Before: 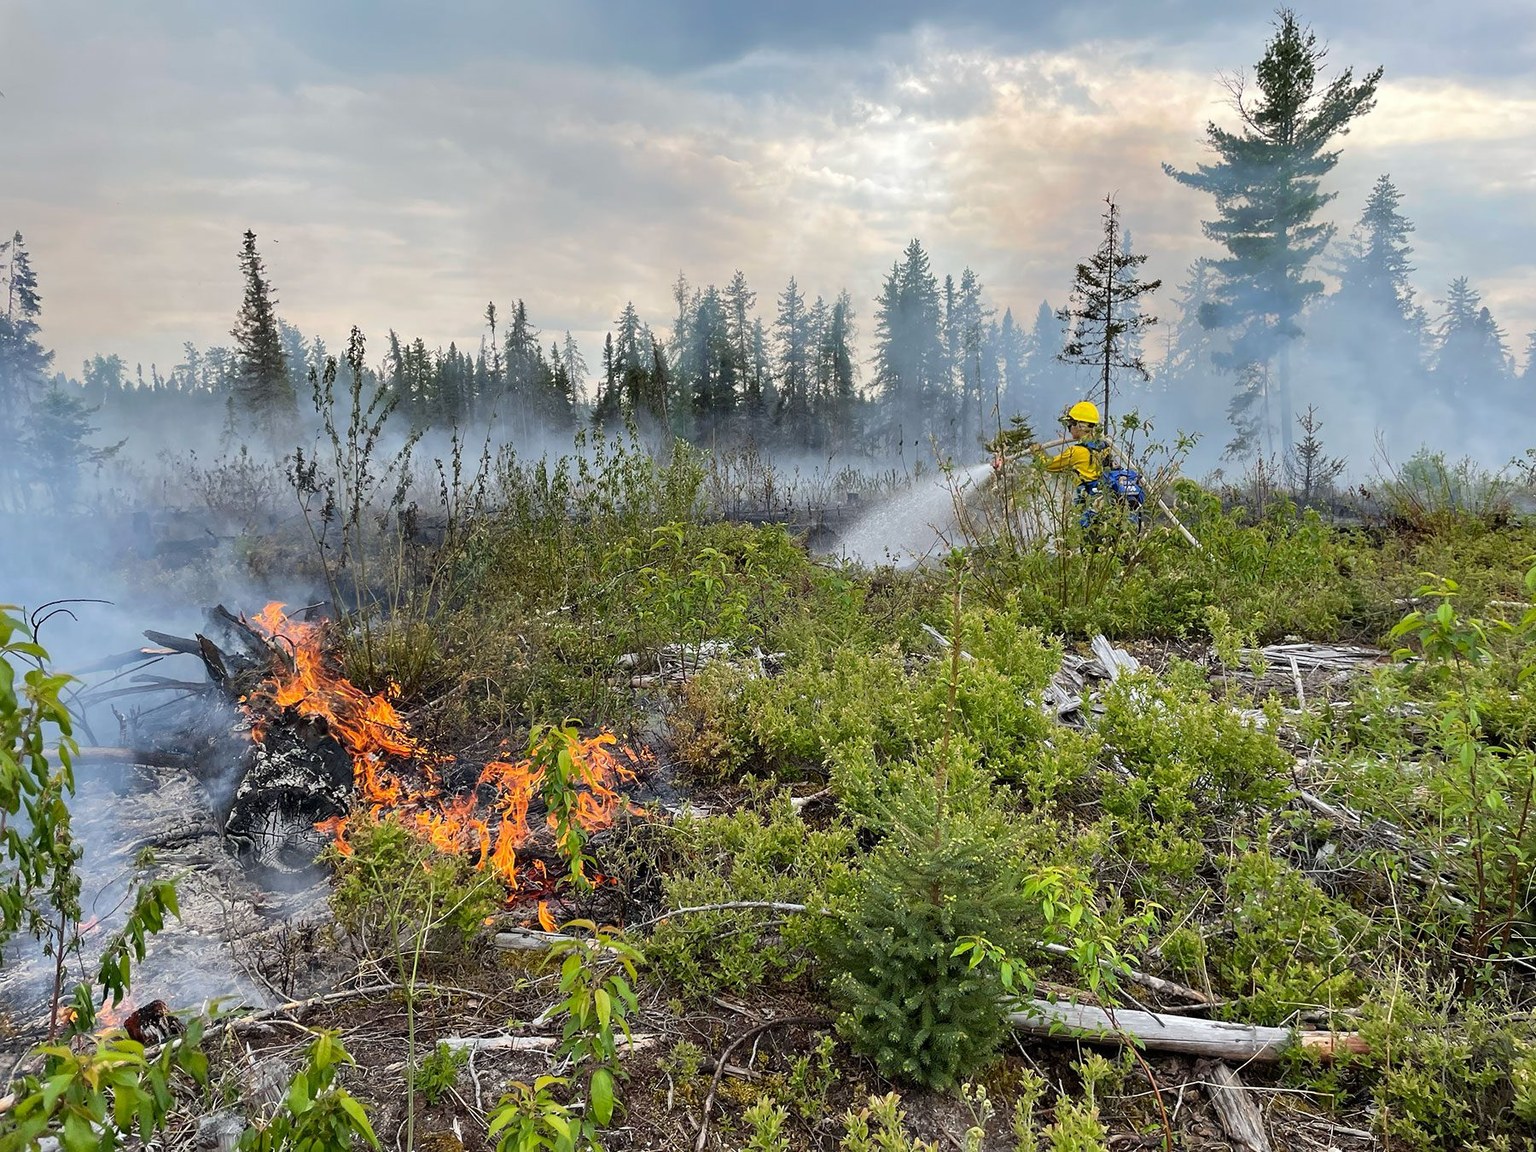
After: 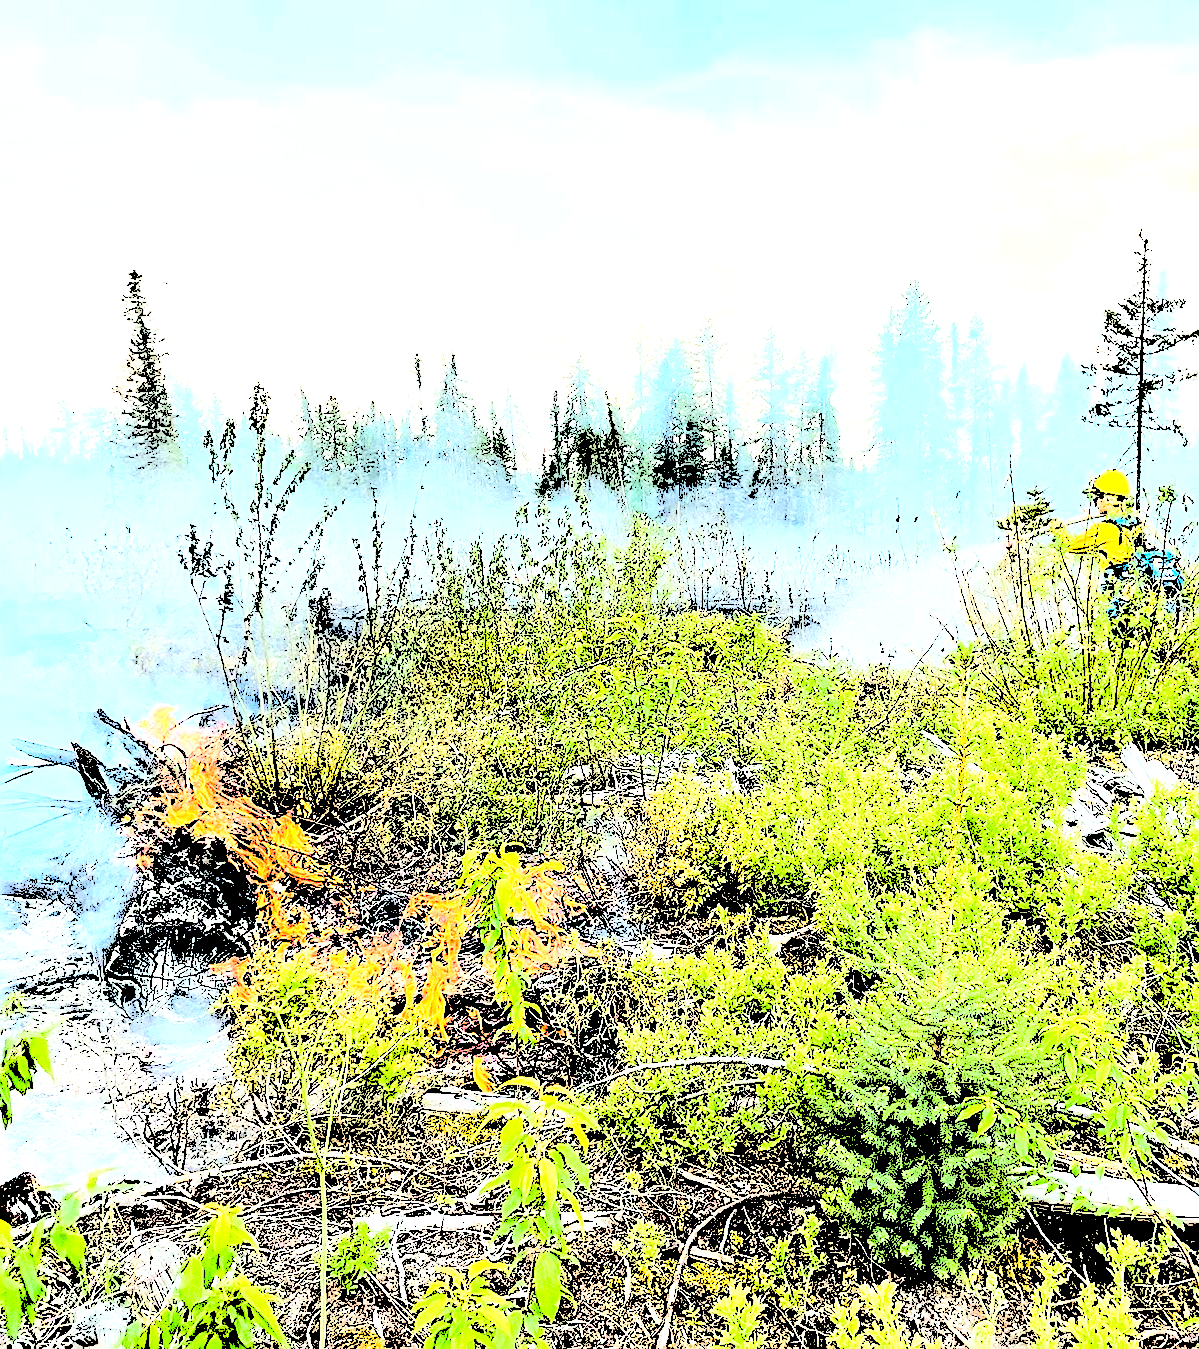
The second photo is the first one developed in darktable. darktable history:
levels: levels [0.246, 0.246, 0.506]
color correction: highlights a* -6.69, highlights b* 0.49
sharpen: on, module defaults
crop and rotate: left 8.786%, right 24.548%
